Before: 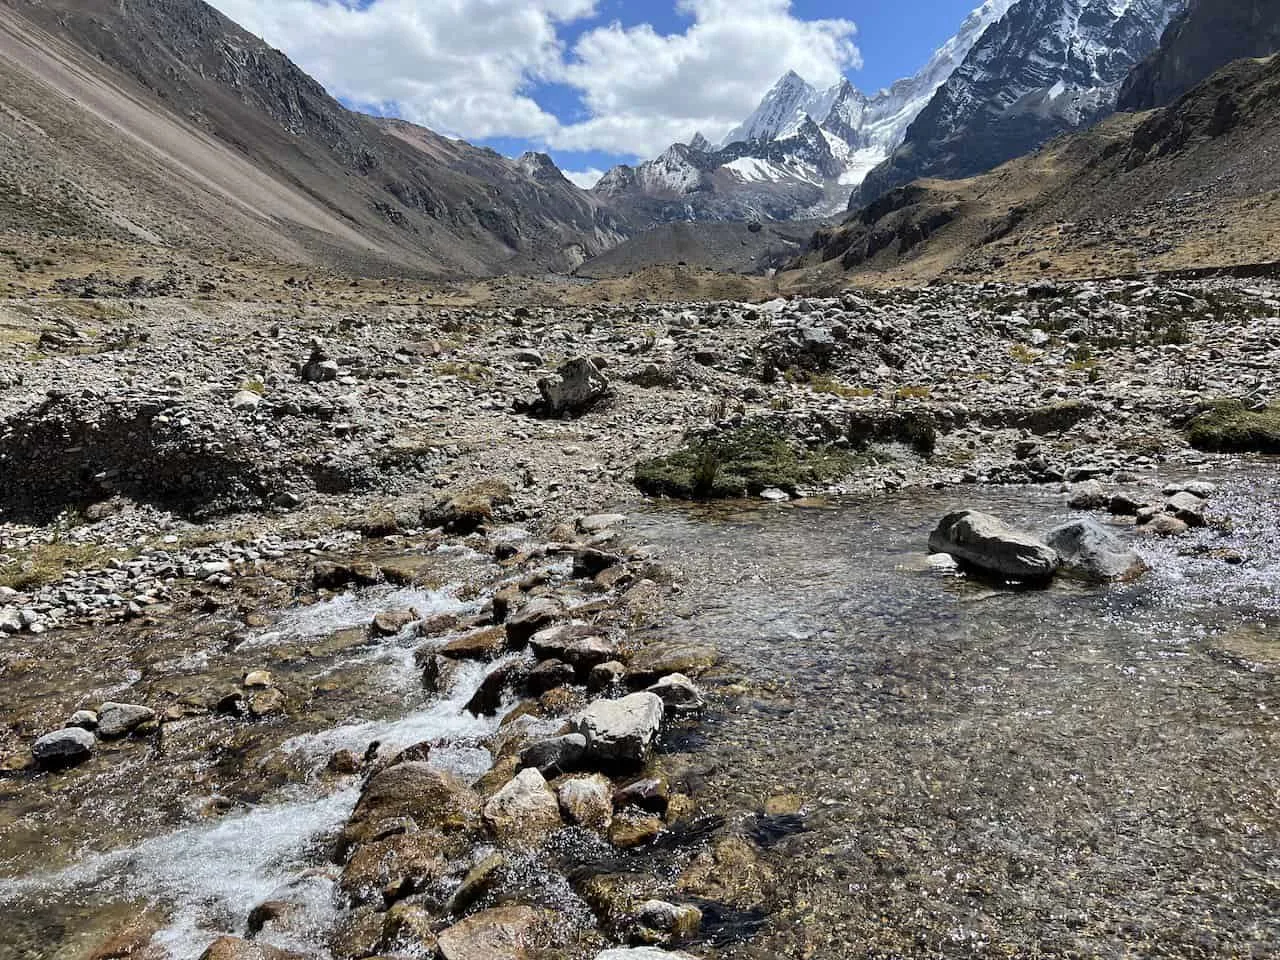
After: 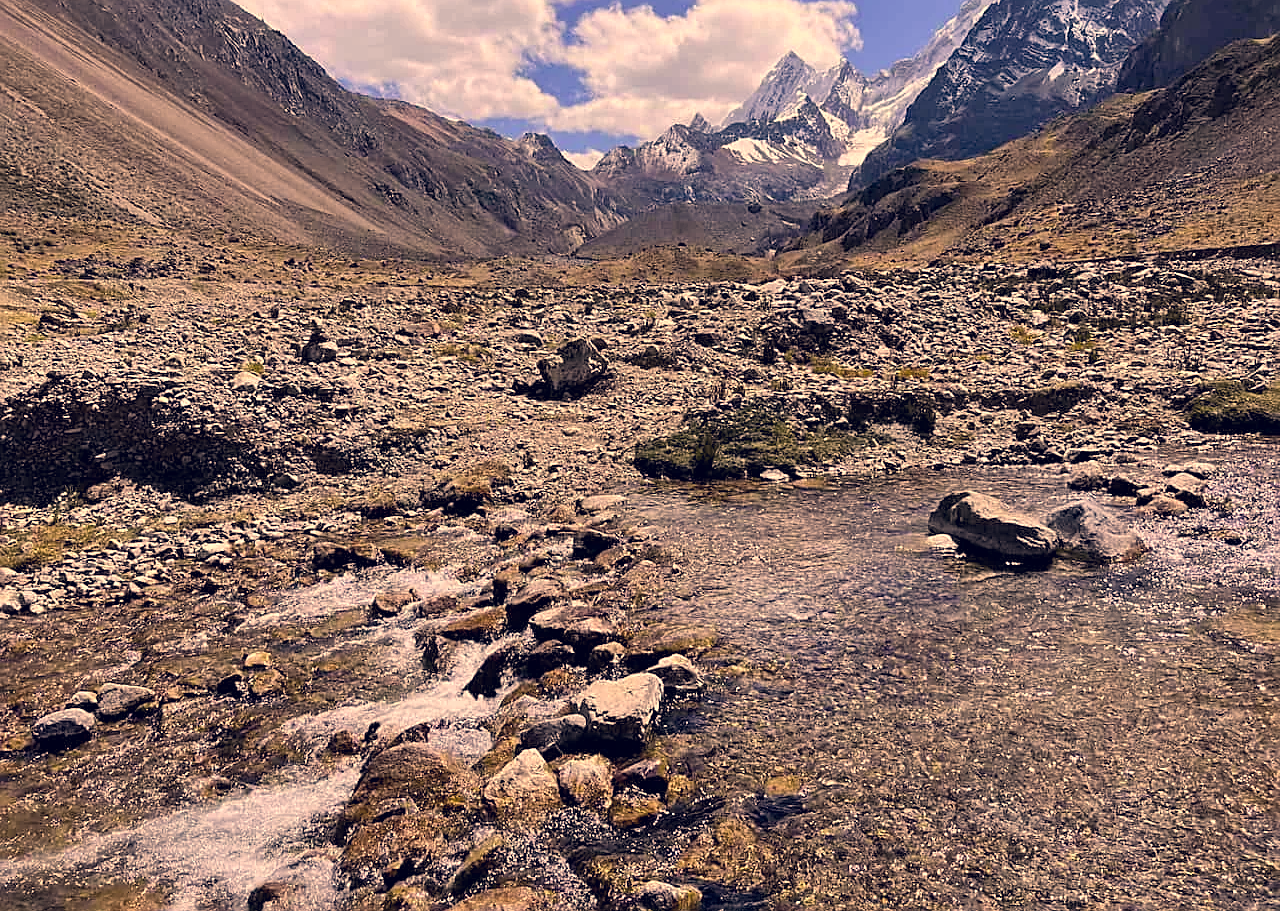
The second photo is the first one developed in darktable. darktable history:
local contrast: mode bilateral grid, contrast 16, coarseness 36, detail 105%, midtone range 0.2
color correction: highlights a* 19.57, highlights b* 28.25, shadows a* 3.45, shadows b* -17.84, saturation 0.738
sharpen: on, module defaults
color balance rgb: power › hue 308.28°, highlights gain › chroma 3.15%, highlights gain › hue 55.35°, shadows fall-off 100.907%, perceptual saturation grading › global saturation 24.902%, mask middle-gray fulcrum 22.994%, global vibrance 20%
crop and rotate: top 2.058%, bottom 3.015%
